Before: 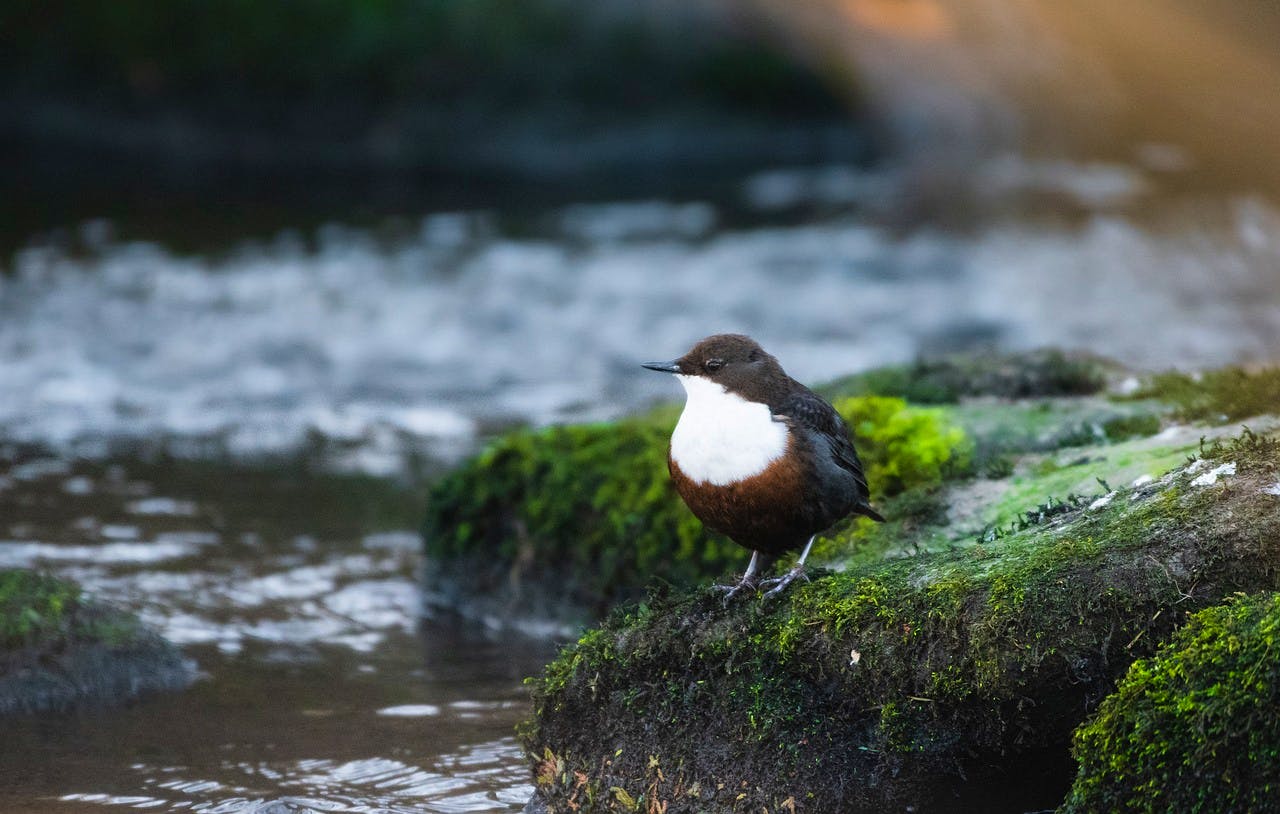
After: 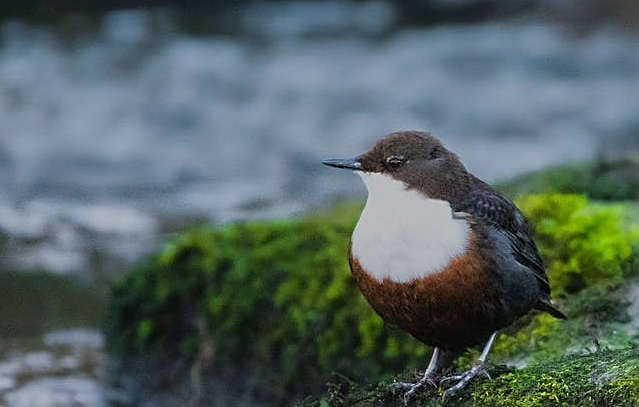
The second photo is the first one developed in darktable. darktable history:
tone equalizer: -8 EV -0.002 EV, -7 EV 0.005 EV, -6 EV -0.008 EV, -5 EV 0.007 EV, -4 EV -0.042 EV, -3 EV -0.233 EV, -2 EV -0.662 EV, -1 EV -0.983 EV, +0 EV -0.969 EV, smoothing diameter 2%, edges refinement/feathering 20, mask exposure compensation -1.57 EV, filter diffusion 5
crop: left 25%, top 25%, right 25%, bottom 25%
sharpen: on, module defaults
